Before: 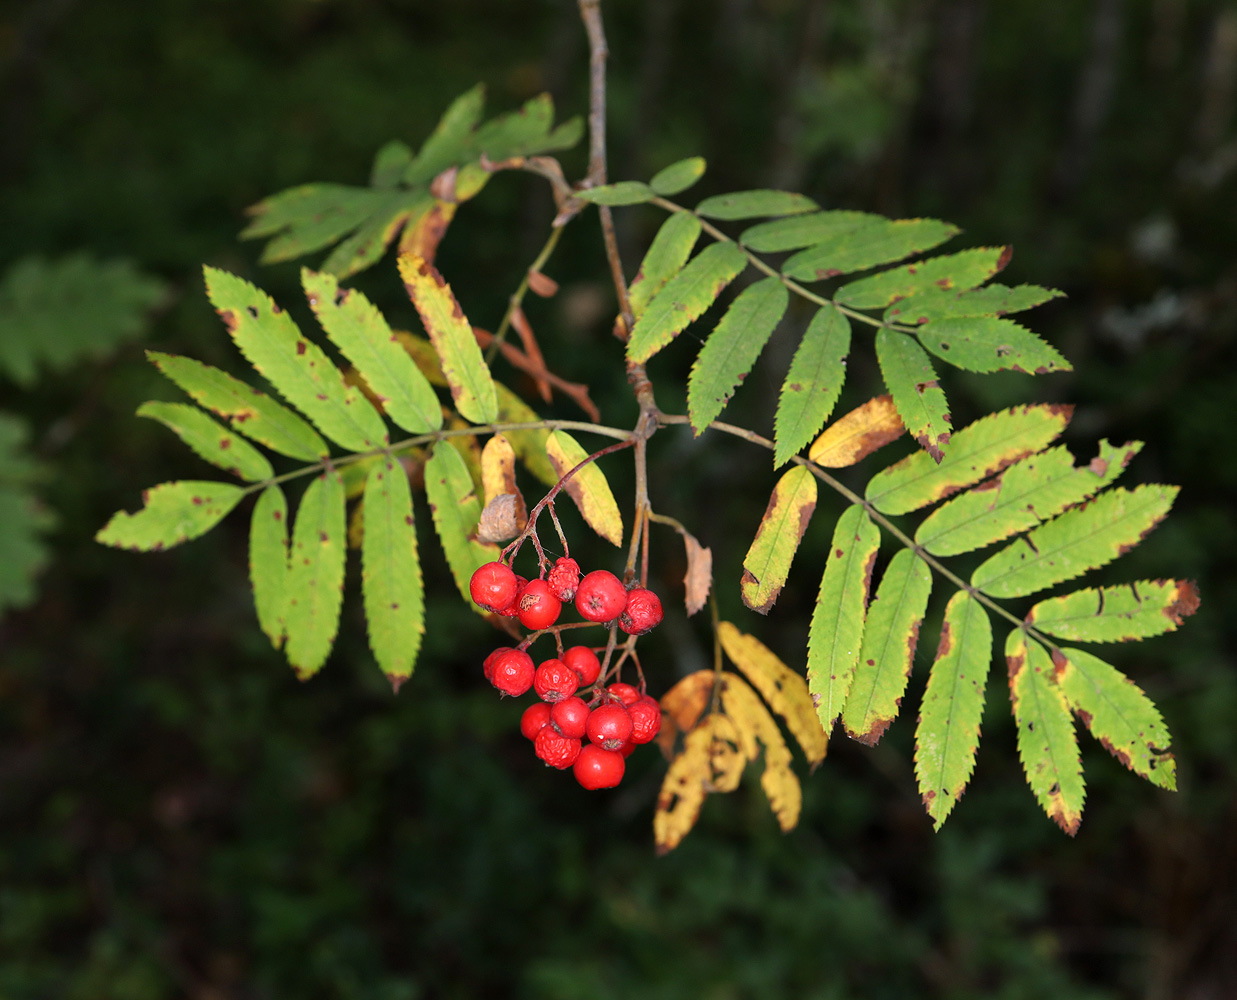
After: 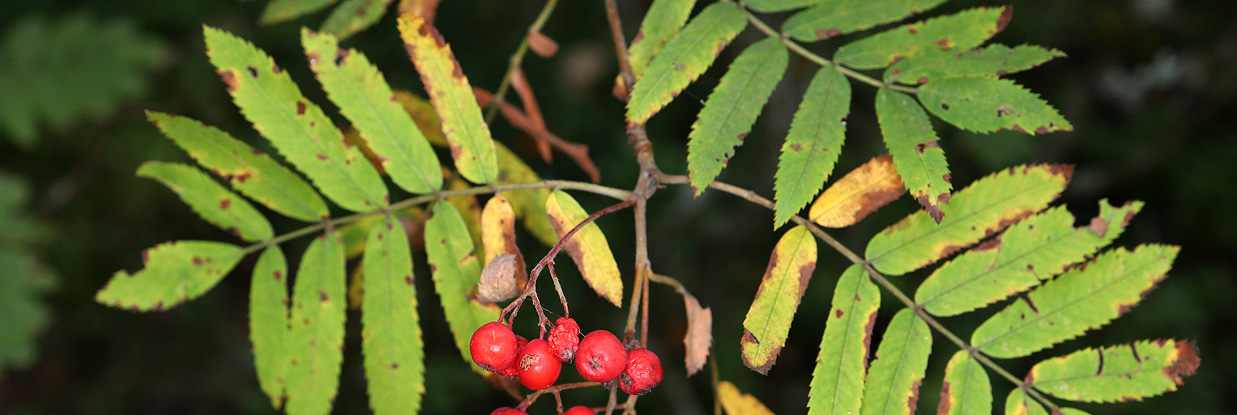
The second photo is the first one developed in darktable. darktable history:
crop and rotate: top 24.058%, bottom 34.35%
